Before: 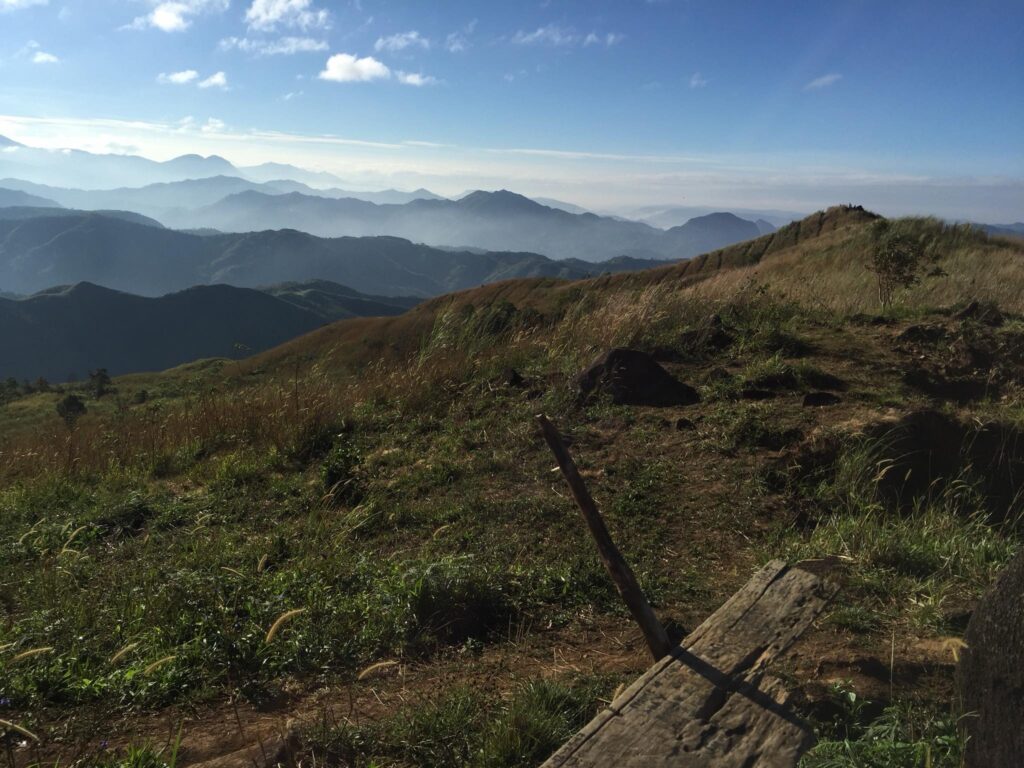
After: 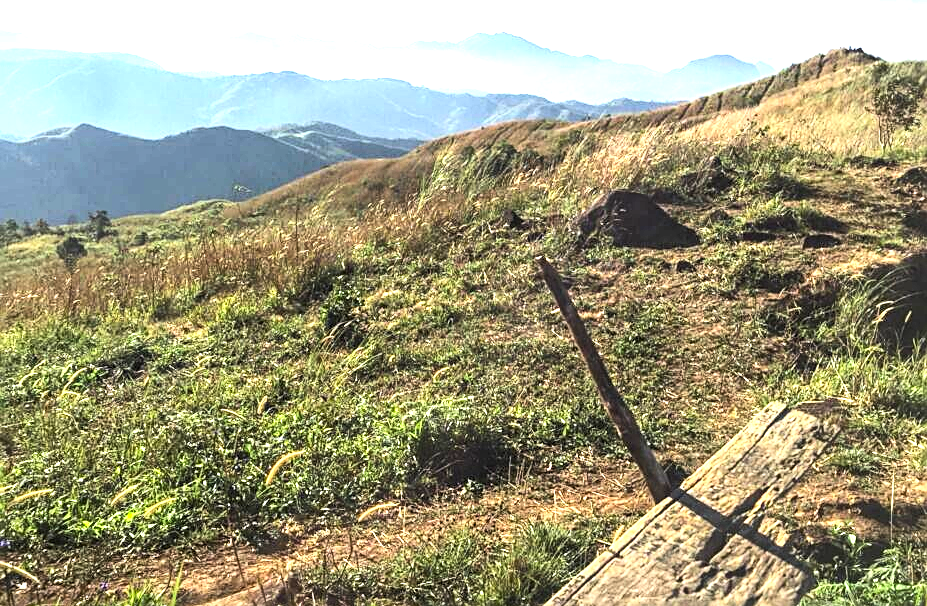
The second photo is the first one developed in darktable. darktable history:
local contrast: on, module defaults
tone equalizer: -8 EV -0.423 EV, -7 EV -0.417 EV, -6 EV -0.324 EV, -5 EV -0.216 EV, -3 EV 0.249 EV, -2 EV 0.339 EV, -1 EV 0.373 EV, +0 EV 0.436 EV, edges refinement/feathering 500, mask exposure compensation -1.57 EV, preserve details no
crop: top 20.684%, right 9.404%, bottom 0.315%
exposure: black level correction 0, exposure 2.167 EV, compensate highlight preservation false
contrast brightness saturation: contrast 0.196, brightness 0.162, saturation 0.222
sharpen: on, module defaults
levels: white 90.72%, levels [0.031, 0.5, 0.969]
